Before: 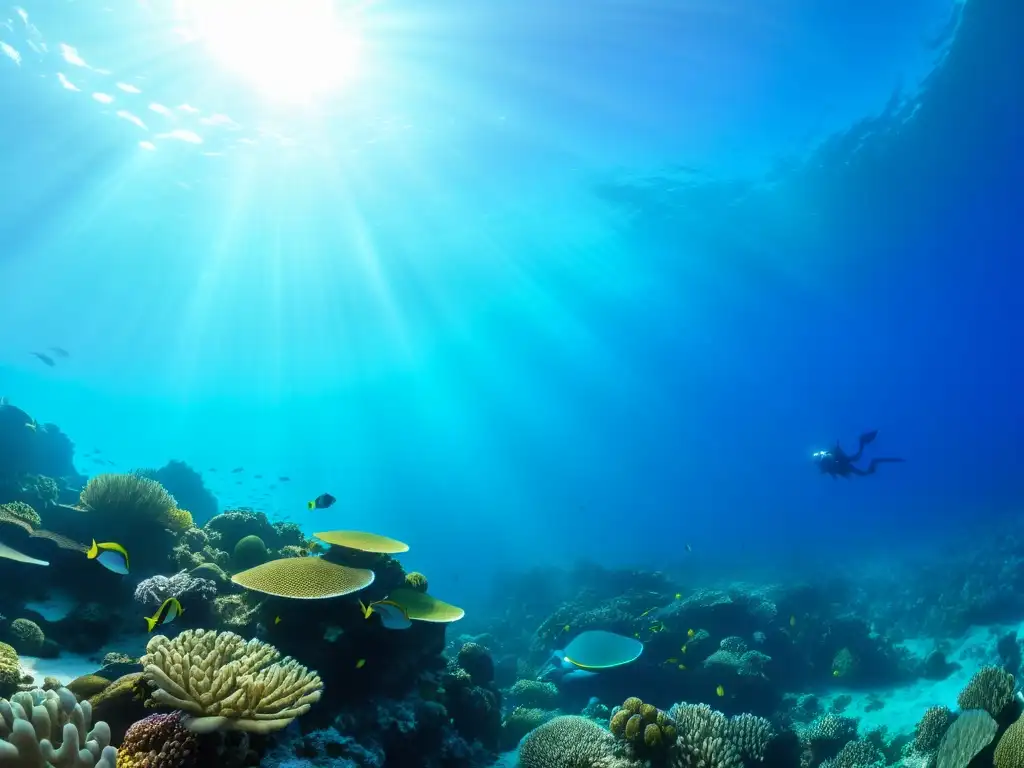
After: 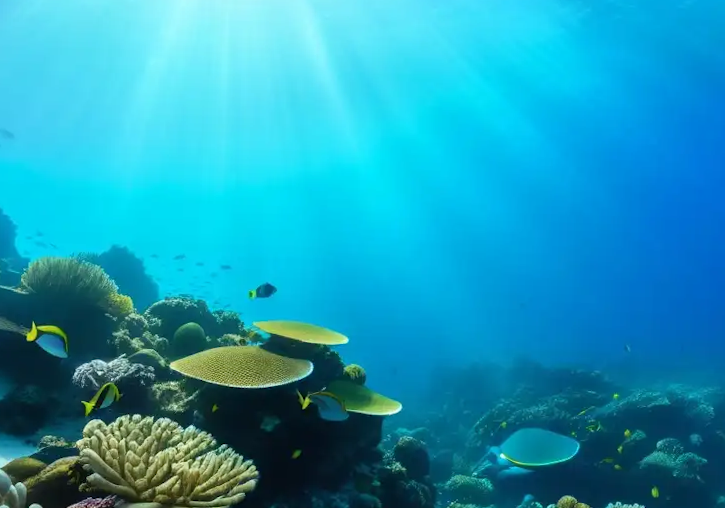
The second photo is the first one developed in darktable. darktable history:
rotate and perspective: rotation 1.72°, automatic cropping off
crop: left 6.488%, top 27.668%, right 24.183%, bottom 8.656%
